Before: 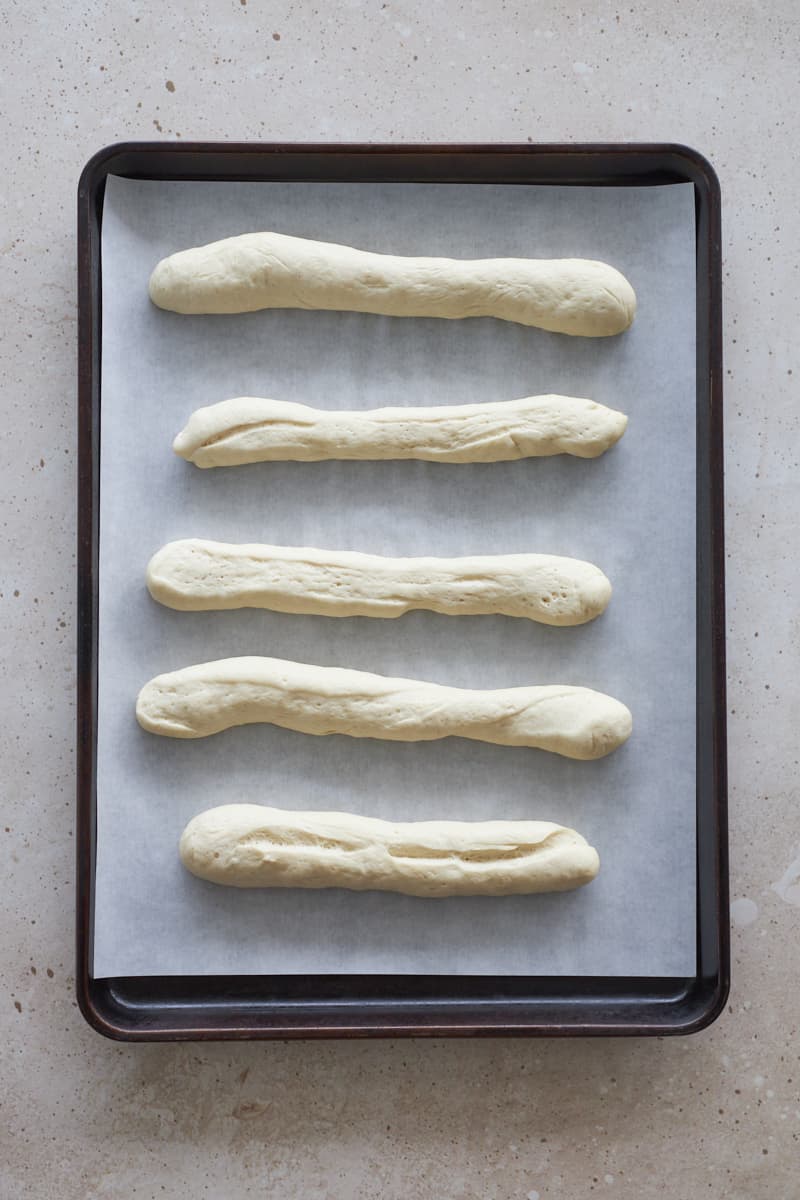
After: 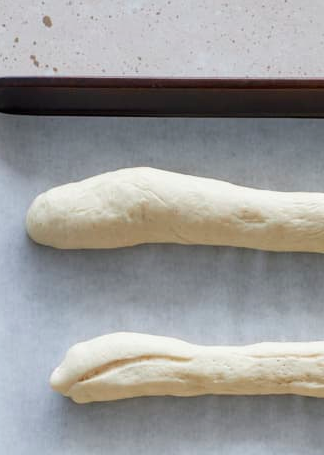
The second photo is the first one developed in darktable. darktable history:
crop: left 15.452%, top 5.459%, right 43.956%, bottom 56.62%
tone equalizer: on, module defaults
